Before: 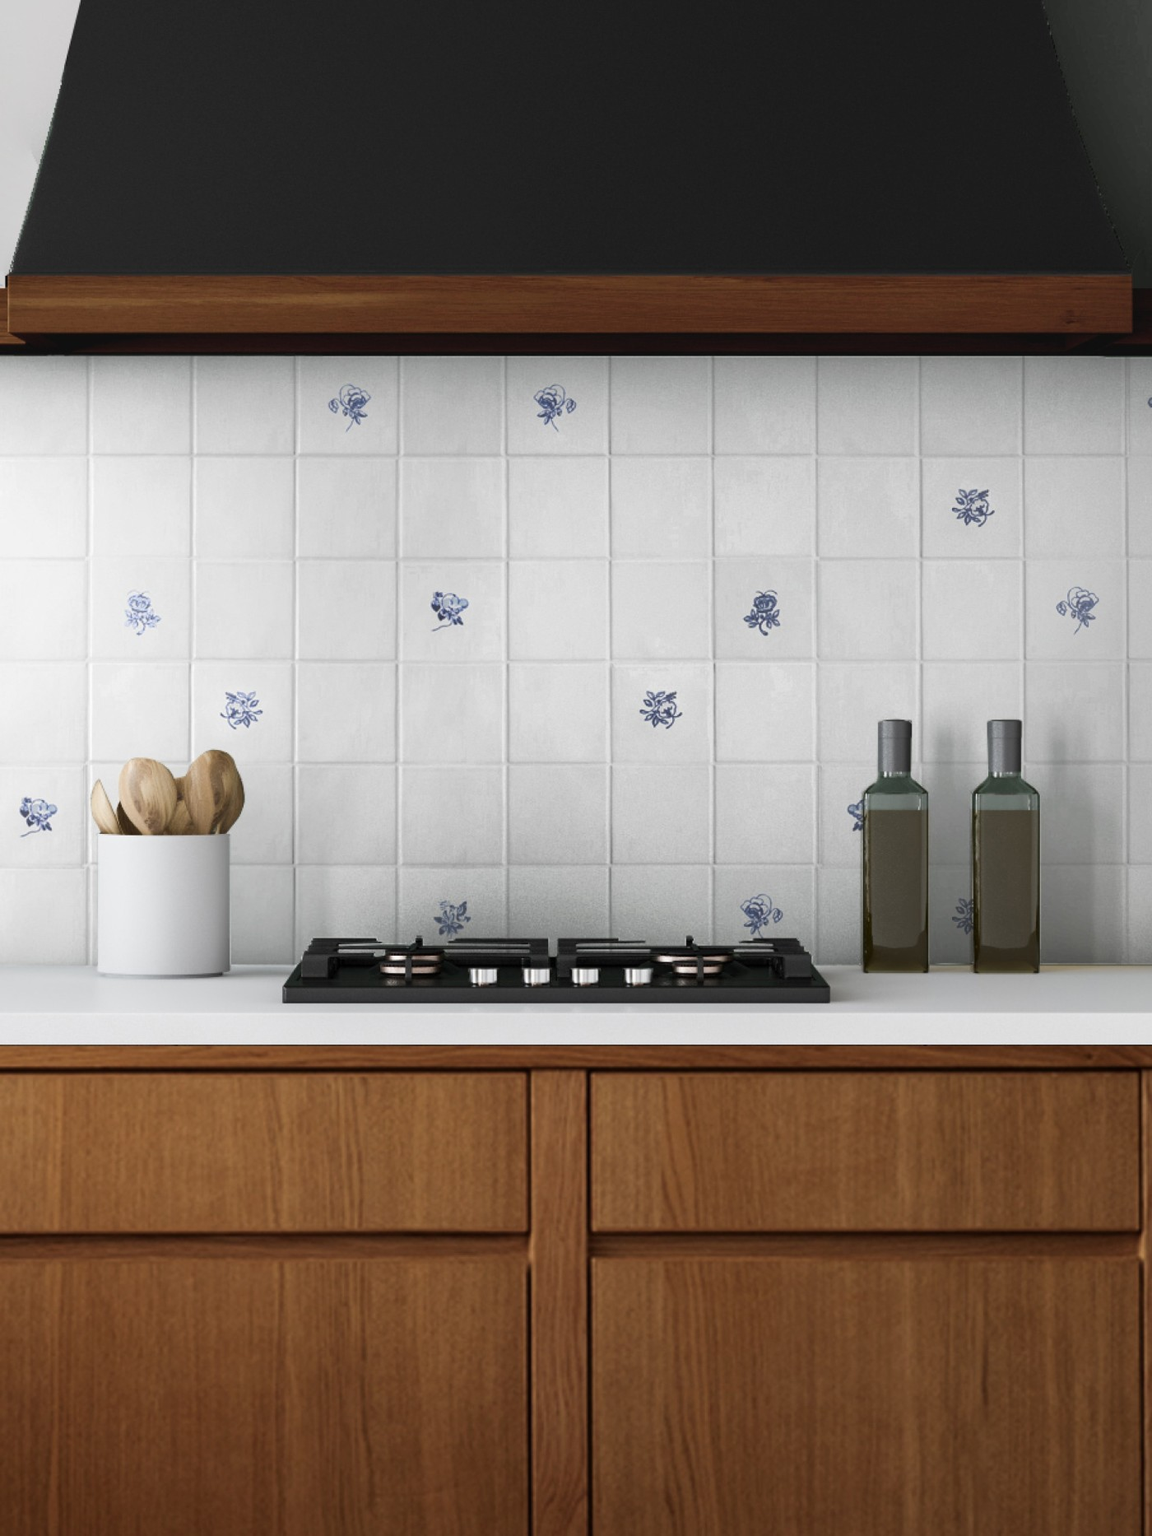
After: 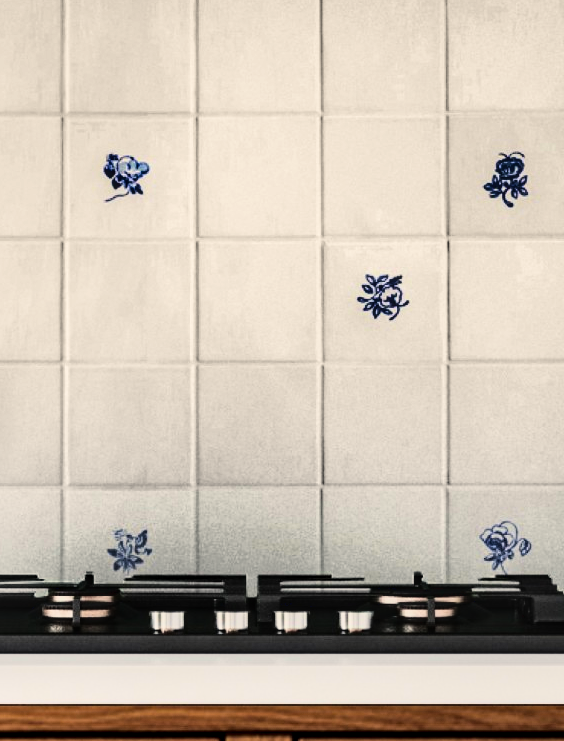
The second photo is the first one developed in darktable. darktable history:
crop: left 30.021%, top 30.283%, right 29.631%, bottom 29.966%
color balance rgb: power › luminance -8.82%, highlights gain › chroma 2.024%, highlights gain › hue 73.68°, perceptual saturation grading › global saturation 0.928%, contrast -9.885%
haze removal: compatibility mode true, adaptive false
shadows and highlights: radius 101.87, shadows 50.44, highlights -65.48, soften with gaussian
base curve: curves: ch0 [(0, 0) (0, 0) (0.002, 0.001) (0.008, 0.003) (0.019, 0.011) (0.037, 0.037) (0.064, 0.11) (0.102, 0.232) (0.152, 0.379) (0.216, 0.524) (0.296, 0.665) (0.394, 0.789) (0.512, 0.881) (0.651, 0.945) (0.813, 0.986) (1, 1)]
velvia: on, module defaults
local contrast: detail 130%
